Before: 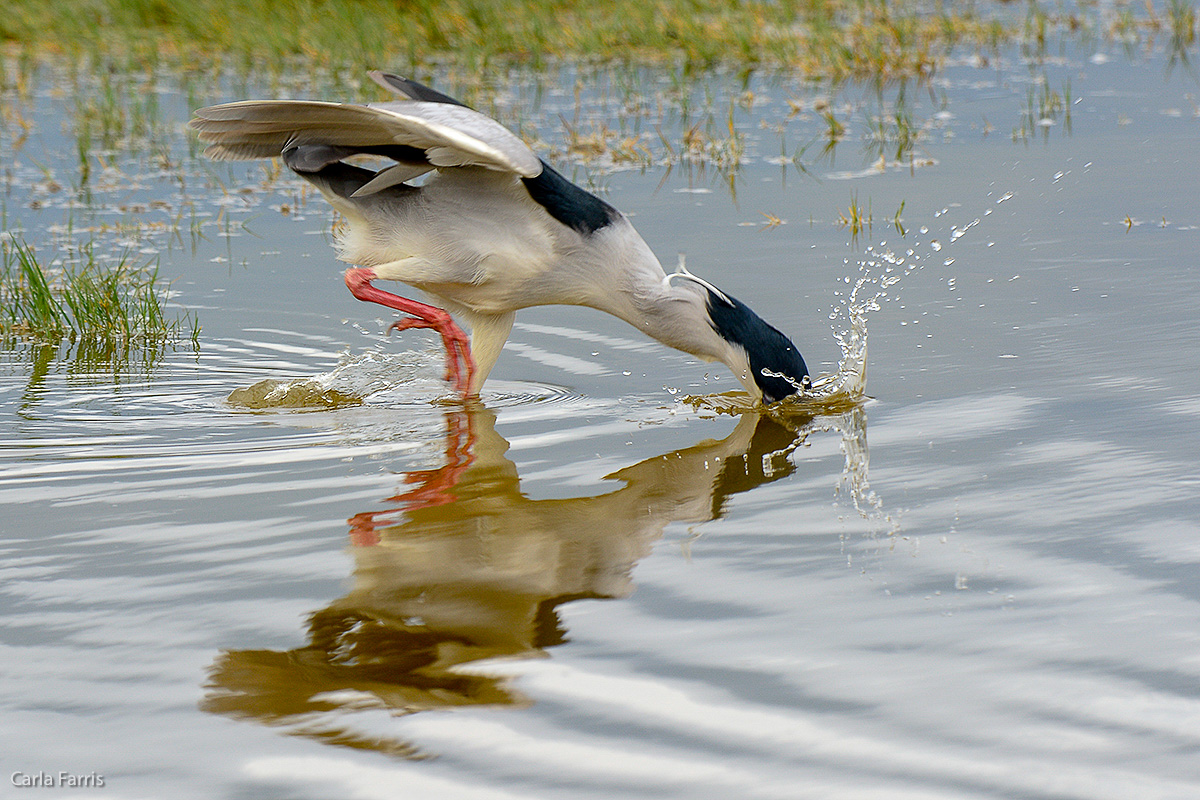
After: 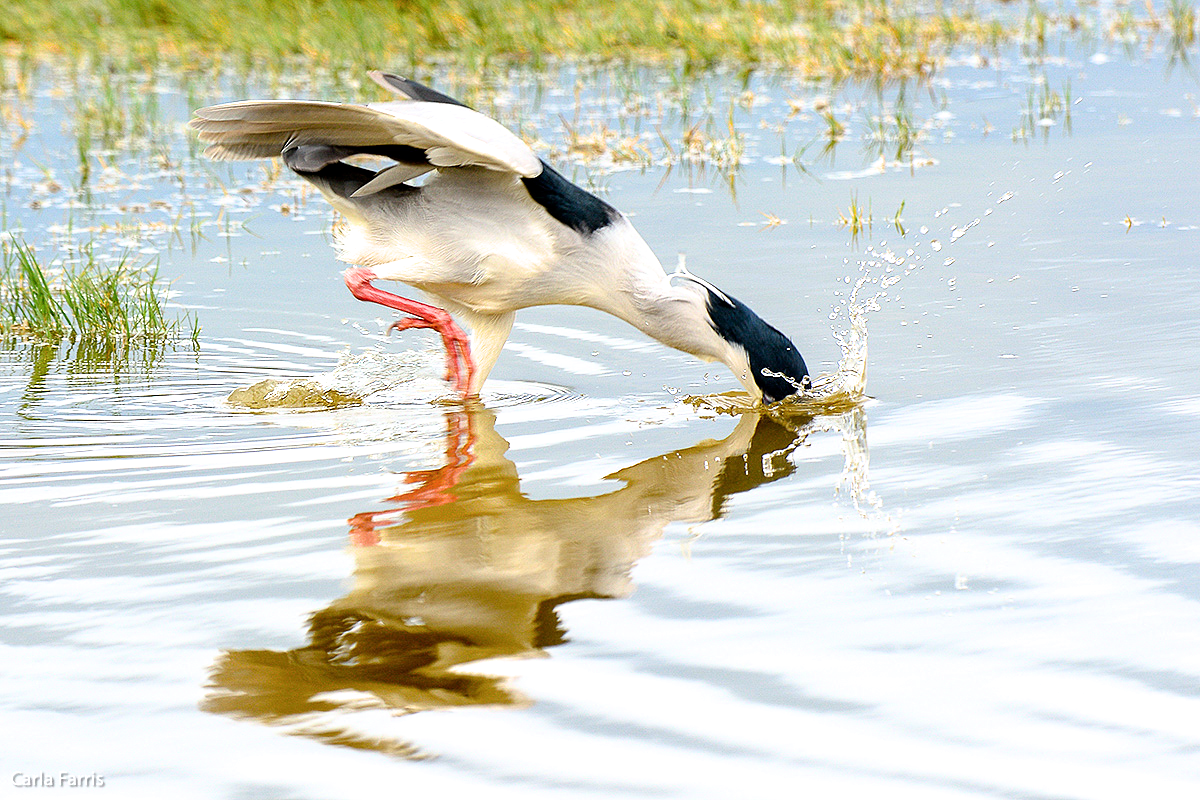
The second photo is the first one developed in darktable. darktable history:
exposure: black level correction 0, exposure 1.104 EV, compensate exposure bias true, compensate highlight preservation false
filmic rgb: black relative exposure -12.08 EV, white relative exposure 2.8 EV, threshold 2.95 EV, target black luminance 0%, hardness 7.98, latitude 71.09%, contrast 1.138, highlights saturation mix 11.07%, shadows ↔ highlights balance -0.384%, color science v6 (2022), iterations of high-quality reconstruction 0, enable highlight reconstruction true
